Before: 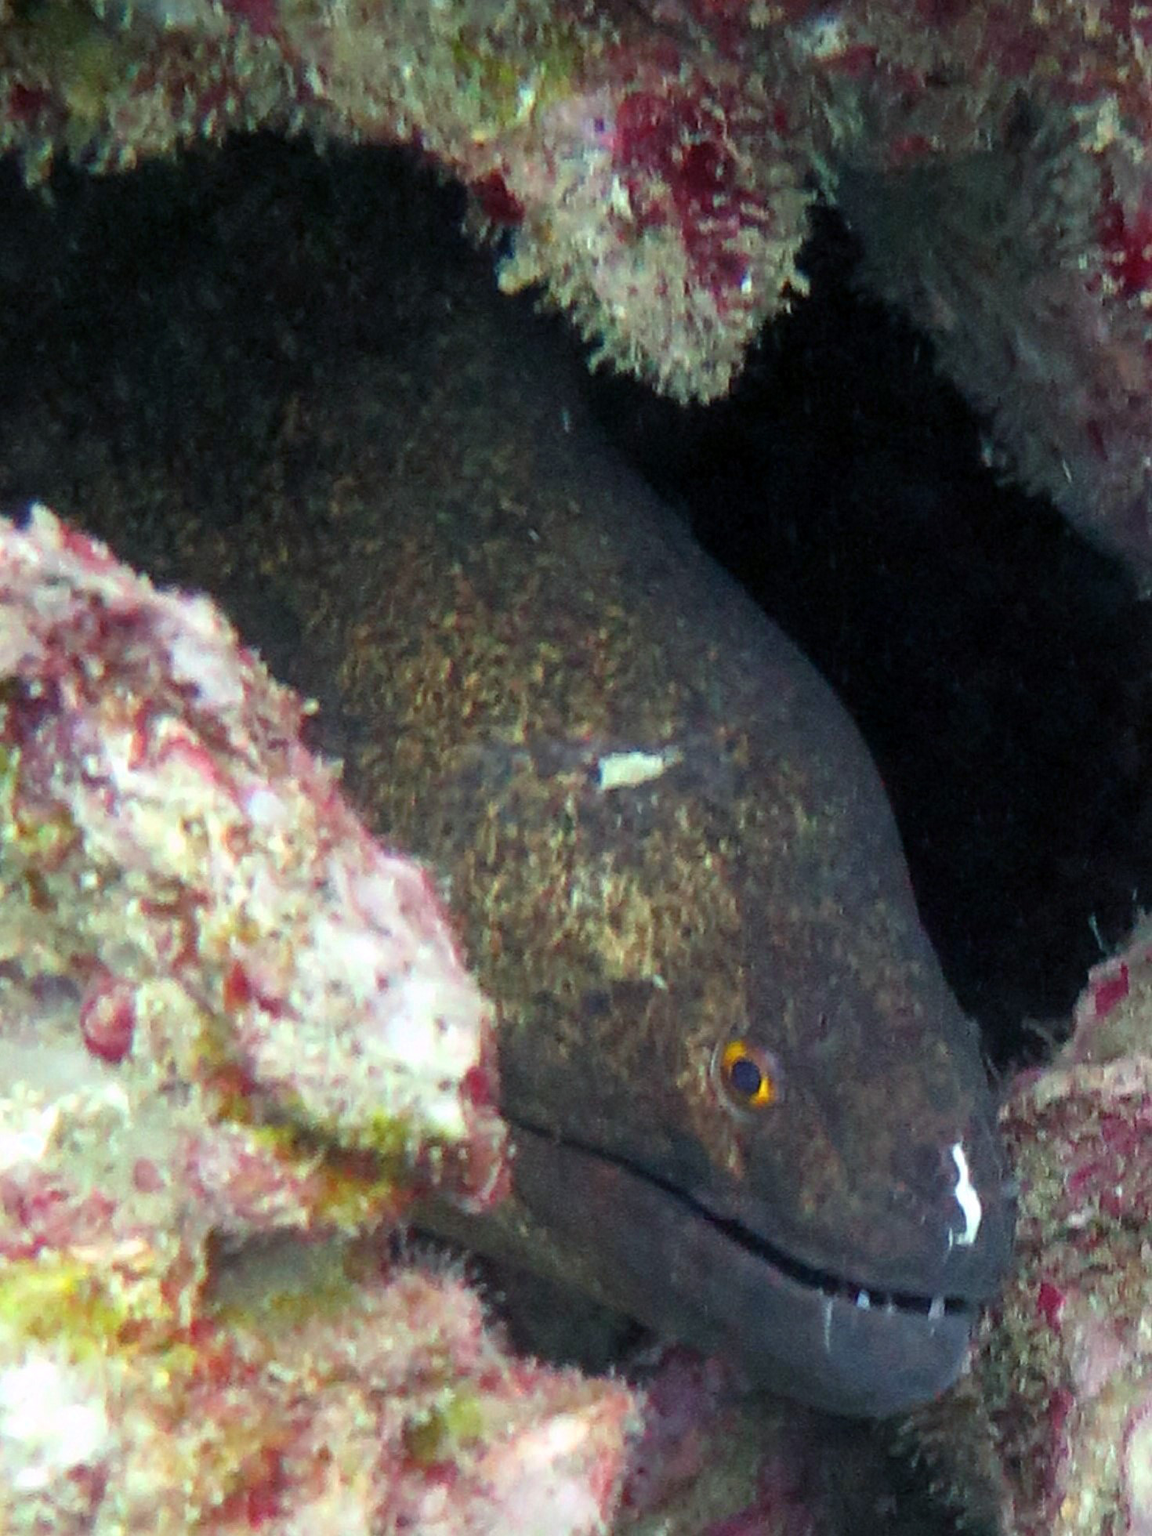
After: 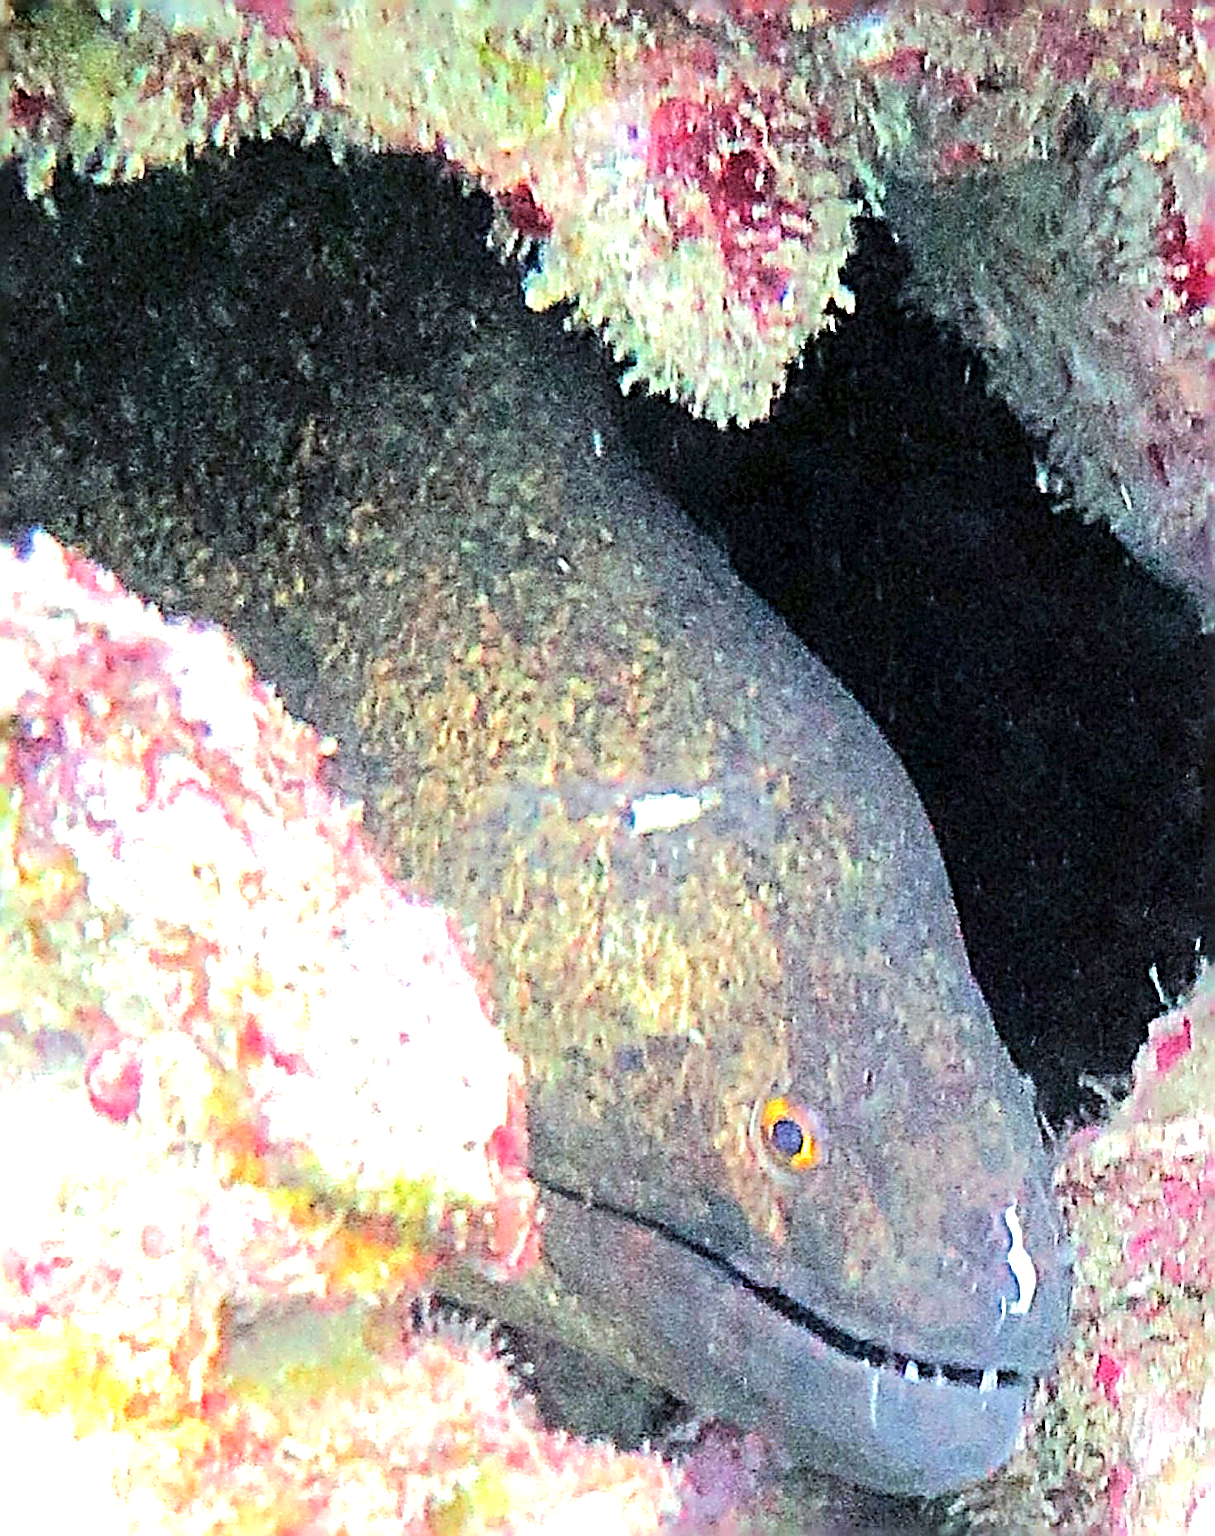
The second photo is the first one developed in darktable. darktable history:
tone equalizer: -7 EV 0.147 EV, -6 EV 0.599 EV, -5 EV 1.14 EV, -4 EV 1.33 EV, -3 EV 1.17 EV, -2 EV 0.6 EV, -1 EV 0.158 EV, edges refinement/feathering 500, mask exposure compensation -1.57 EV, preserve details no
crop and rotate: top 0.003%, bottom 5.219%
sharpen: radius 4.054, amount 1.999
exposure: black level correction 0, exposure 1.367 EV, compensate highlight preservation false
